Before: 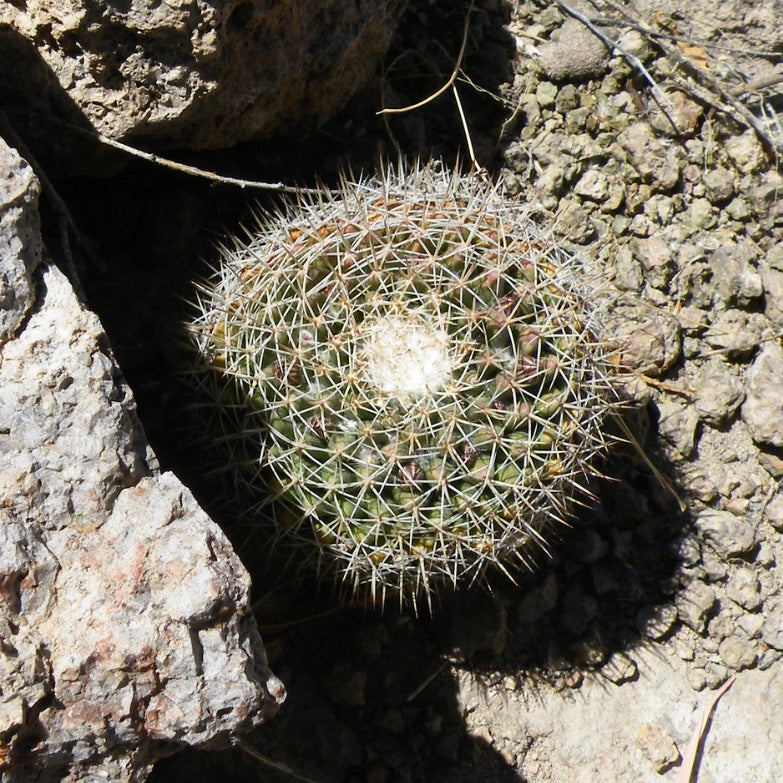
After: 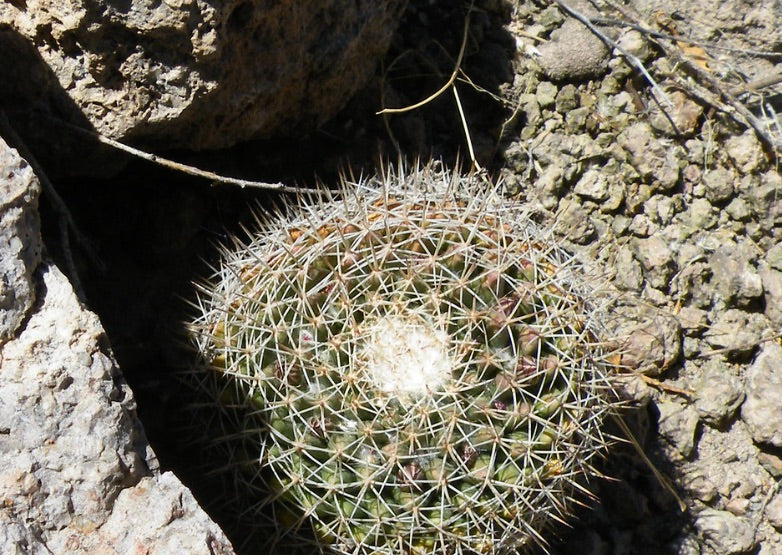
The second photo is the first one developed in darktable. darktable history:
crop: right 0.001%, bottom 29.104%
